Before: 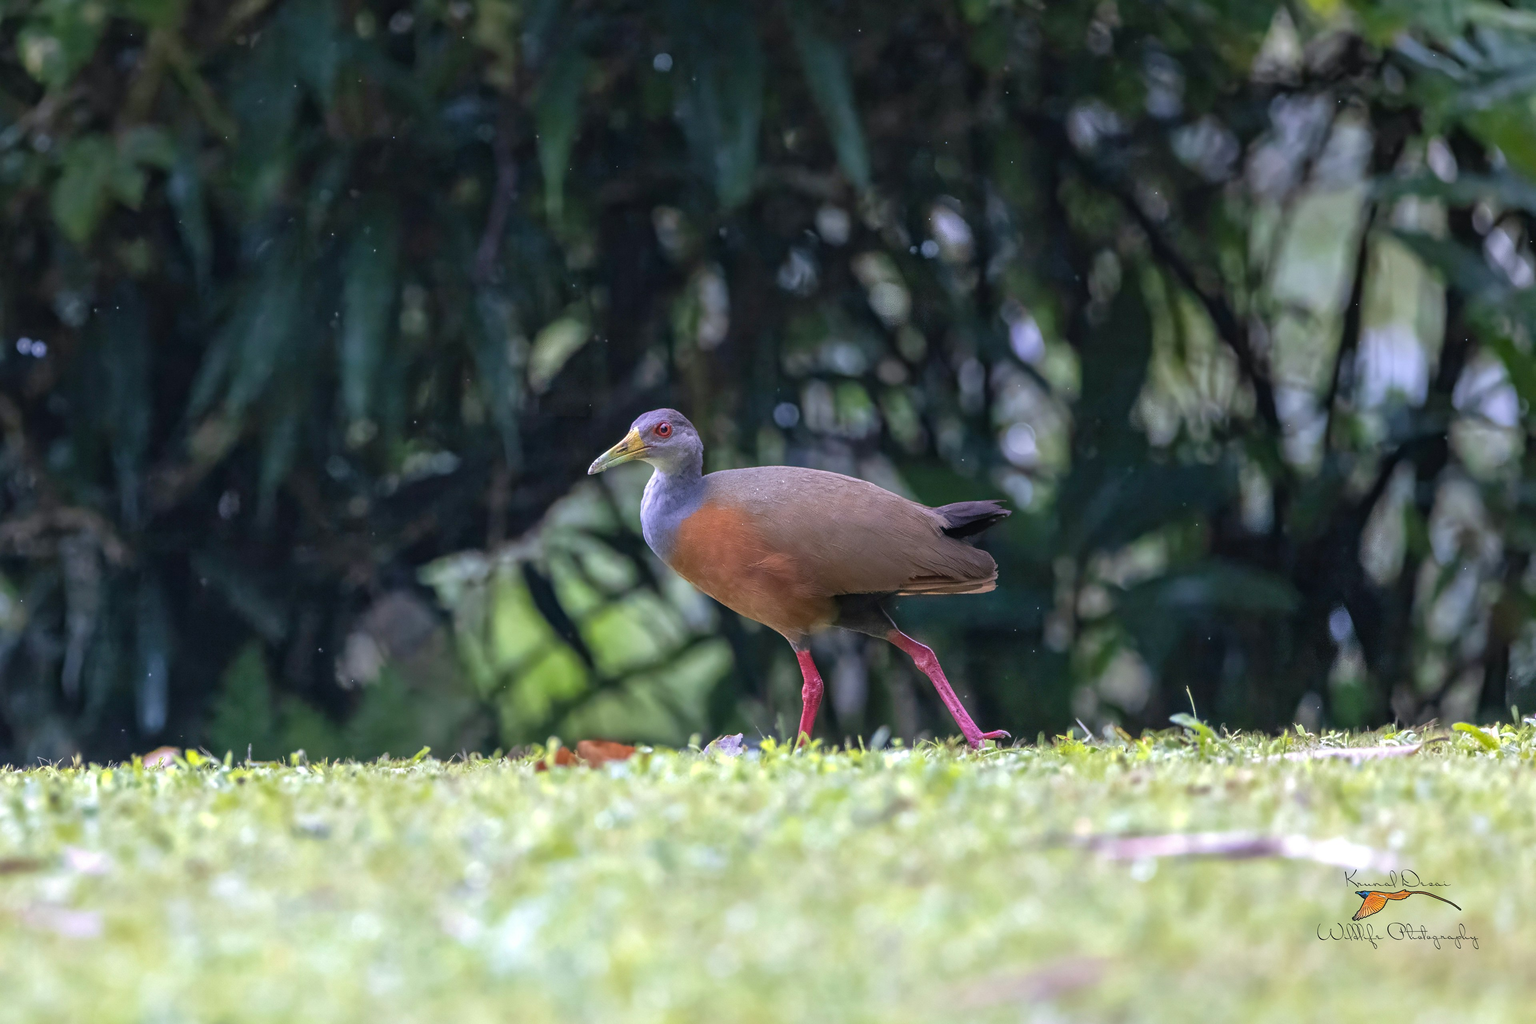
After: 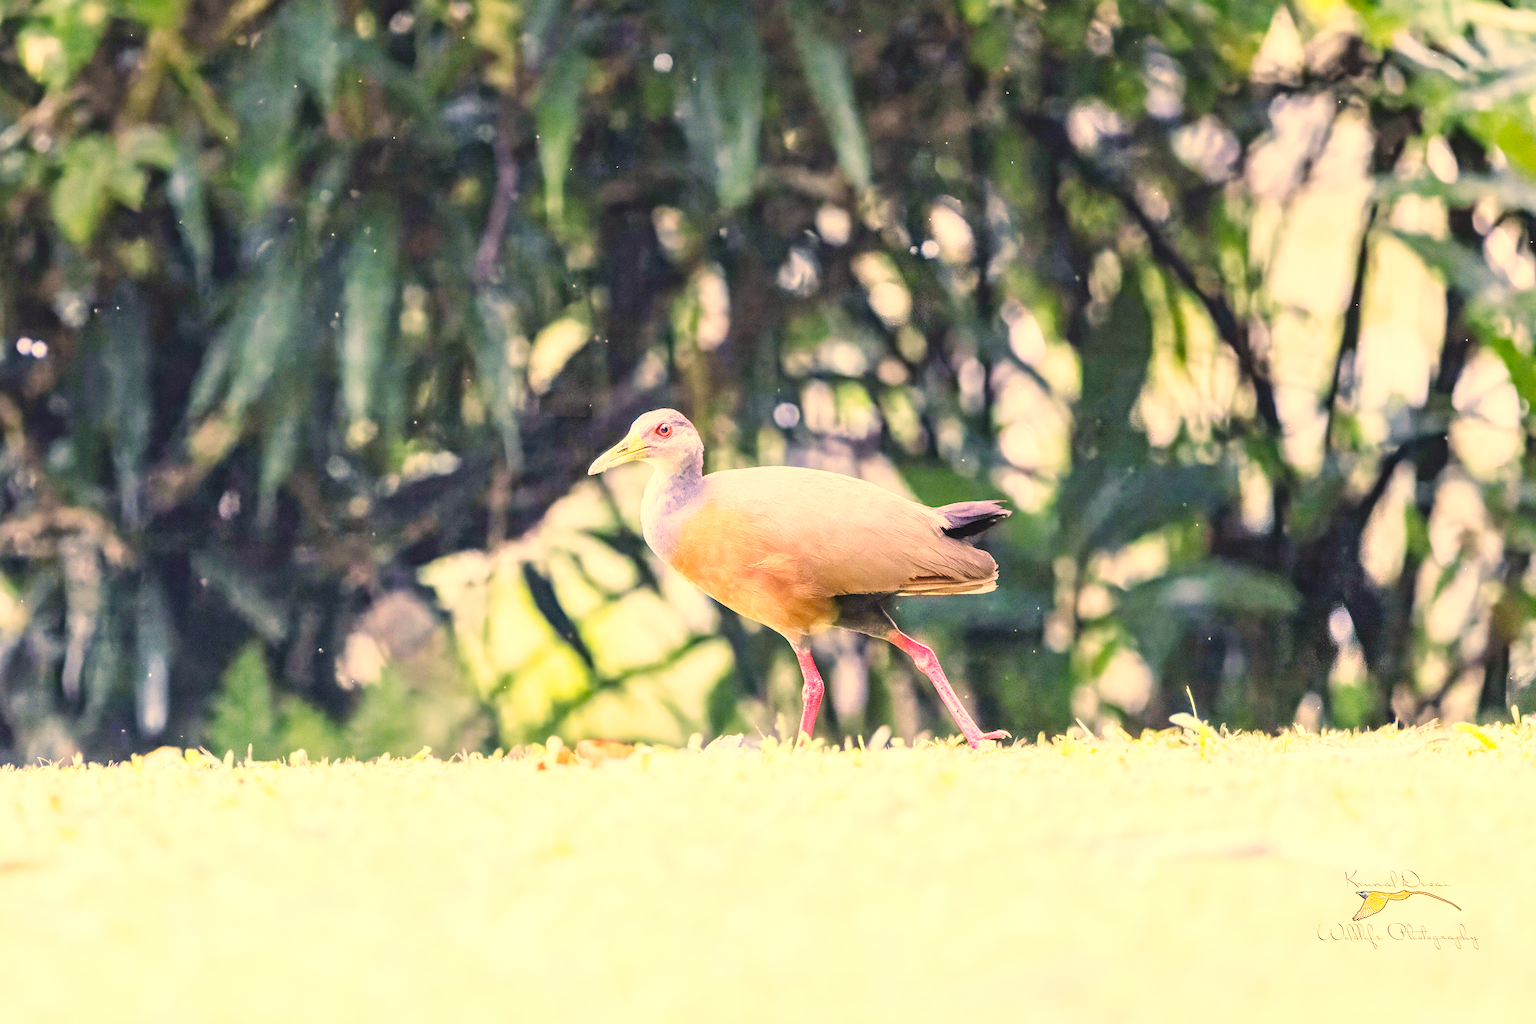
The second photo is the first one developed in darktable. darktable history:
color correction: highlights a* 14.82, highlights b* 31.66
exposure: black level correction 0, exposure 1.2 EV, compensate highlight preservation false
local contrast: highlights 101%, shadows 101%, detail 119%, midtone range 0.2
tone equalizer: edges refinement/feathering 500, mask exposure compensation -1.57 EV, preserve details no
base curve: curves: ch0 [(0, 0) (0.018, 0.026) (0.143, 0.37) (0.33, 0.731) (0.458, 0.853) (0.735, 0.965) (0.905, 0.986) (1, 1)], preserve colors none
